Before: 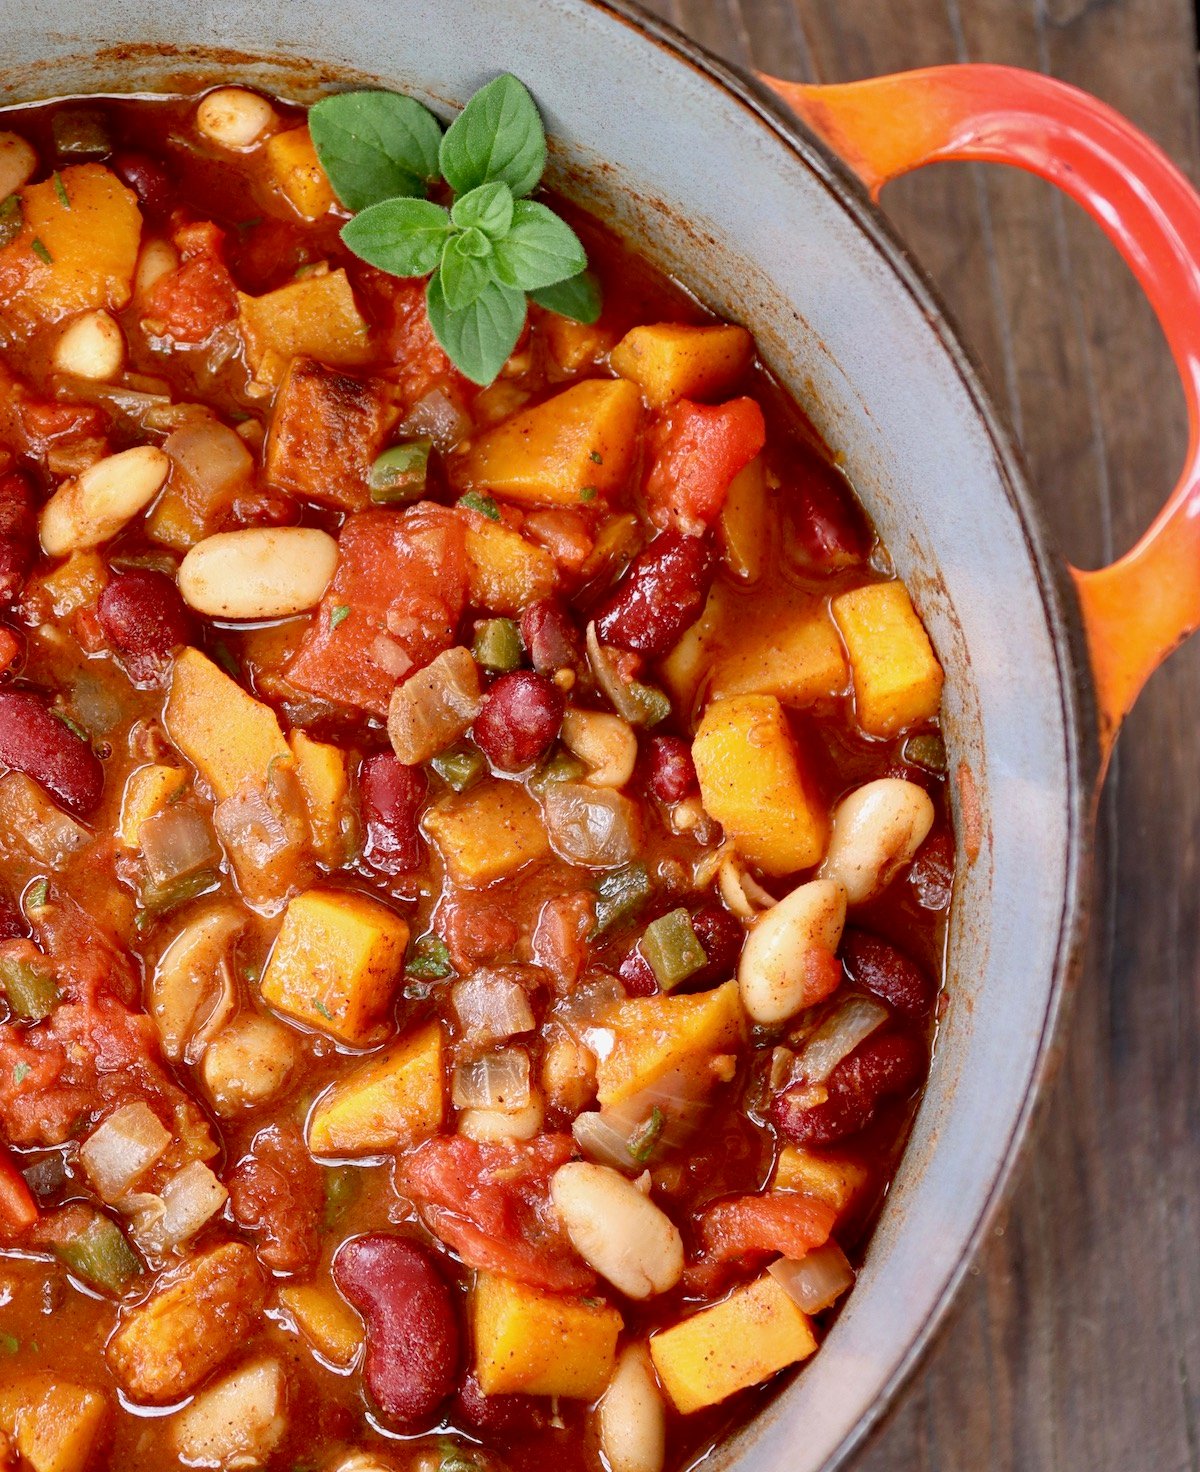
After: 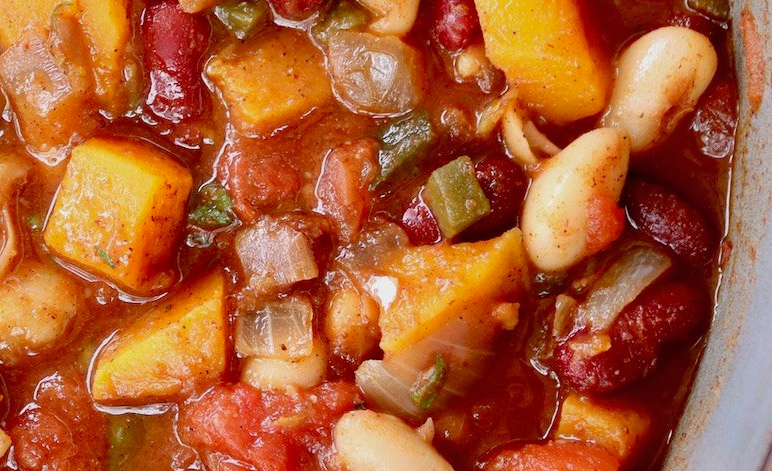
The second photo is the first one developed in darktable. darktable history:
shadows and highlights: shadows 25, white point adjustment -3, highlights -30
crop: left 18.091%, top 51.13%, right 17.525%, bottom 16.85%
